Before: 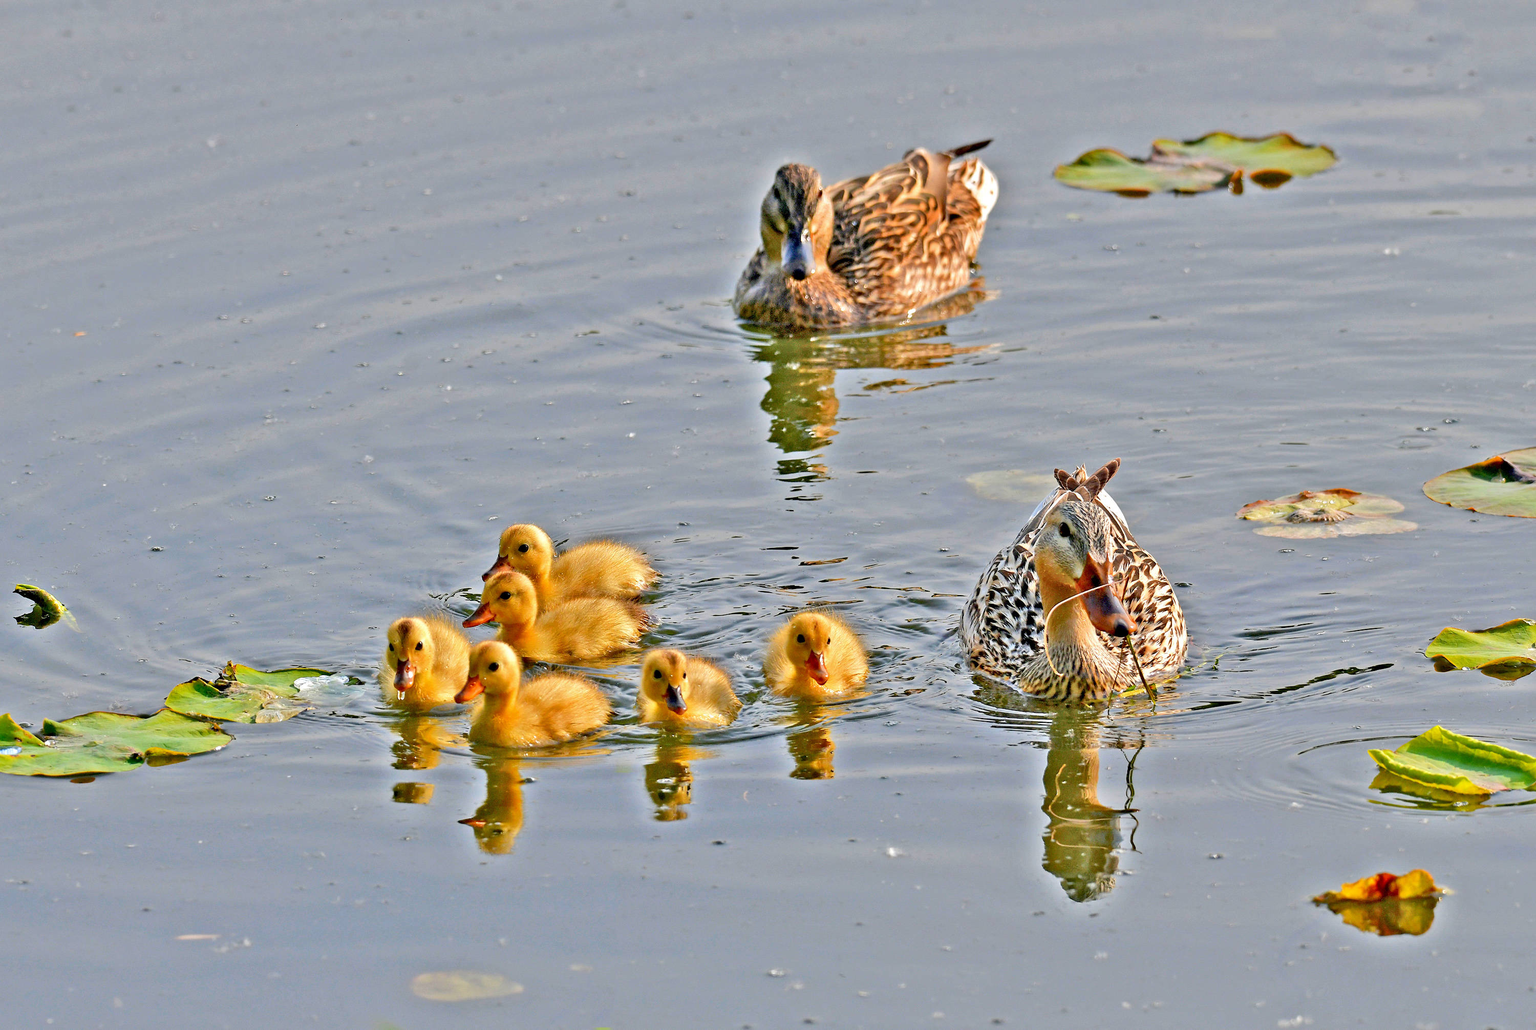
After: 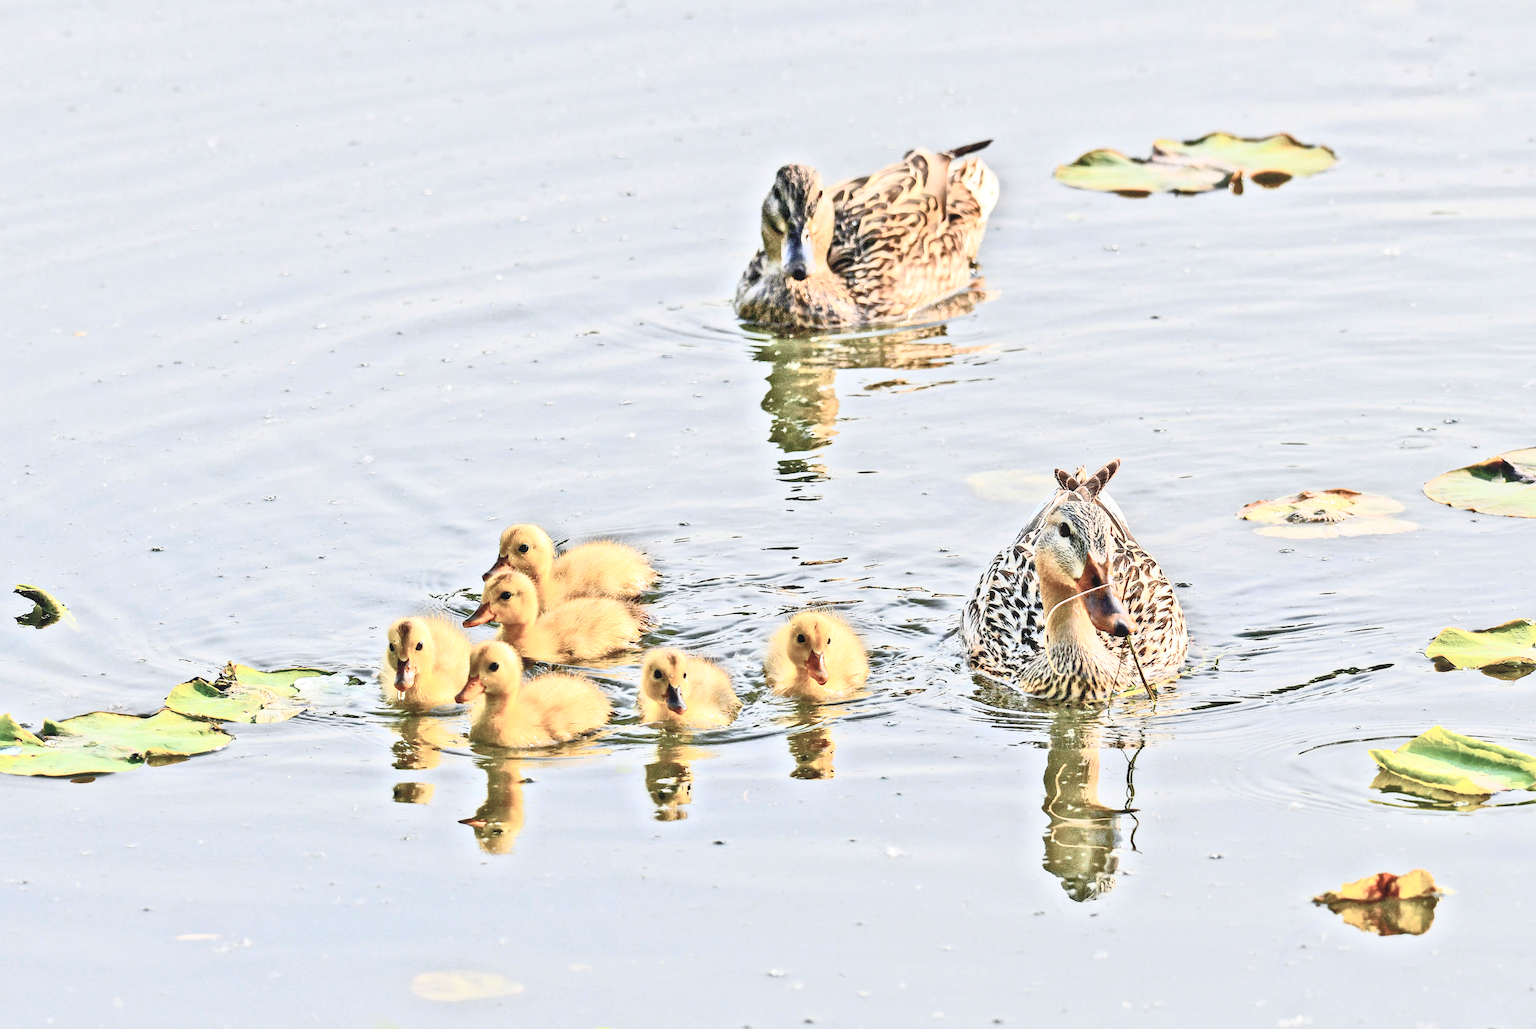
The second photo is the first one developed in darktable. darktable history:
local contrast: detail 110%
contrast brightness saturation: contrast 0.57, brightness 0.57, saturation -0.34
